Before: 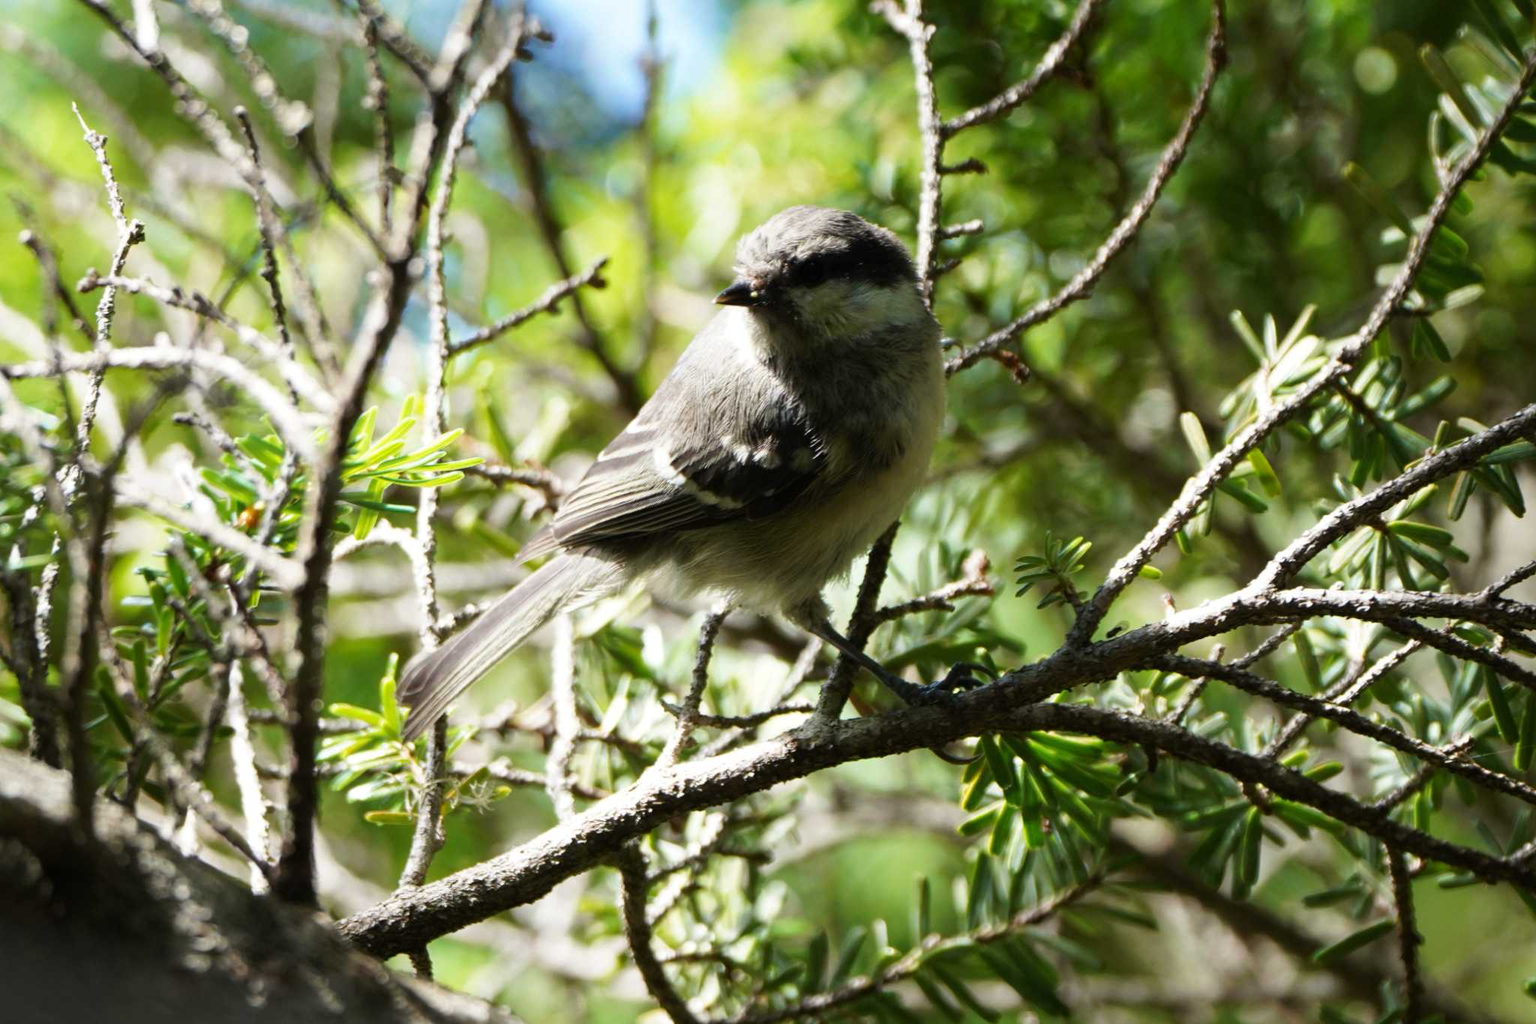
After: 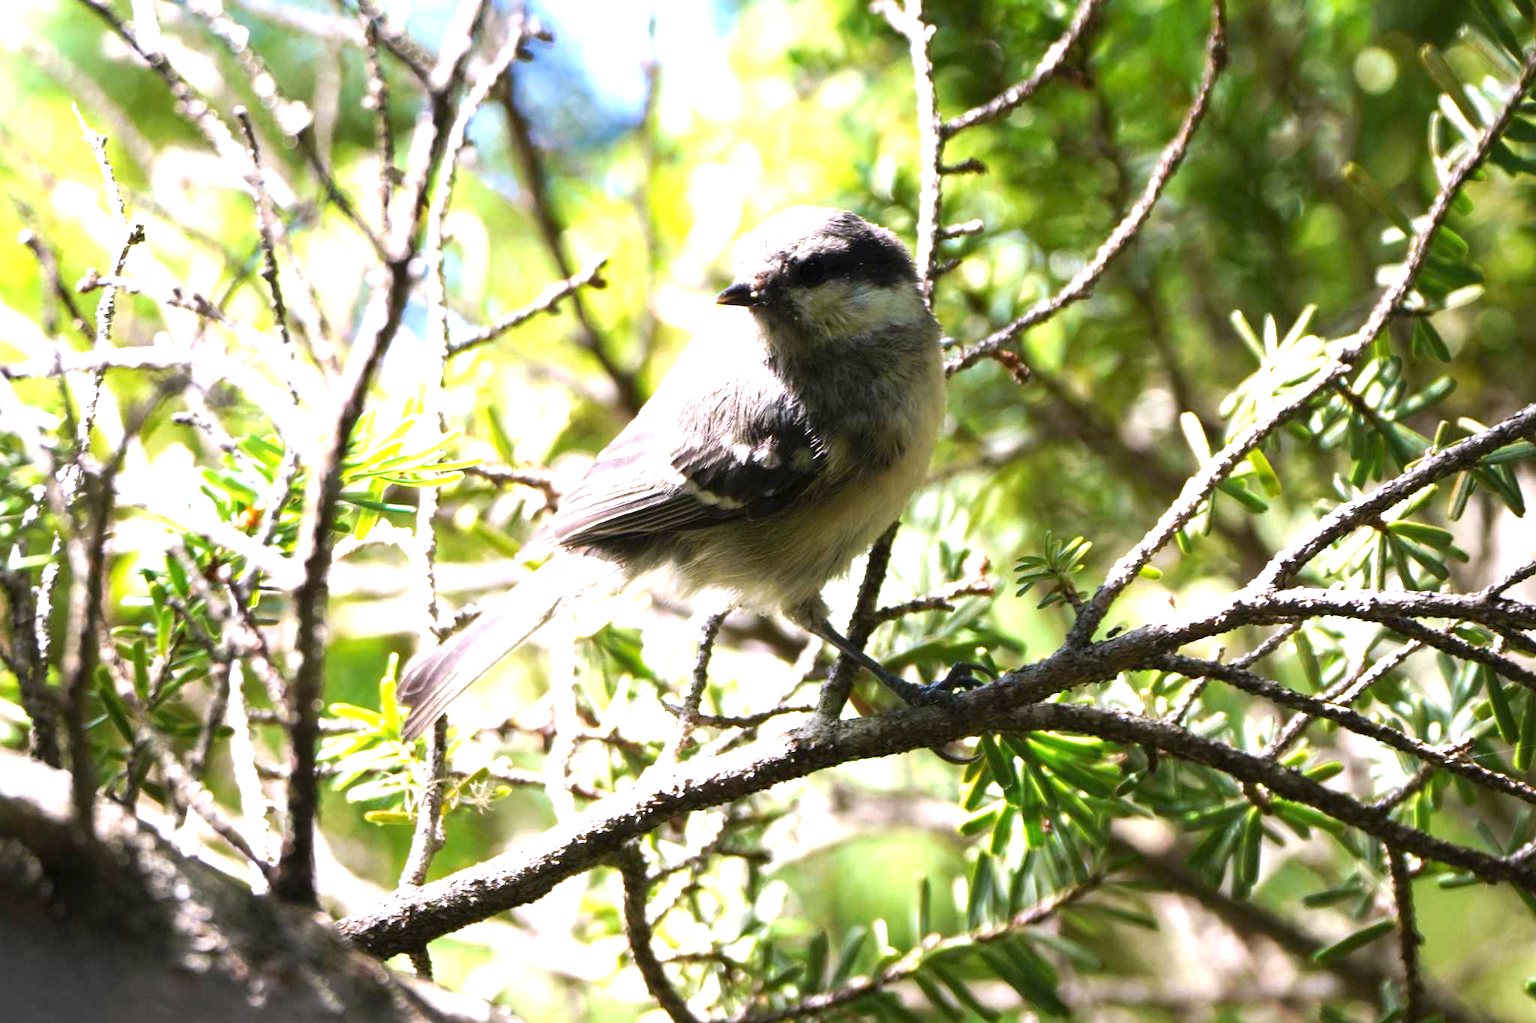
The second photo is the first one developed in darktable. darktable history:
white balance: red 1.066, blue 1.119
exposure: black level correction 0, exposure 1.1 EV, compensate exposure bias true, compensate highlight preservation false
